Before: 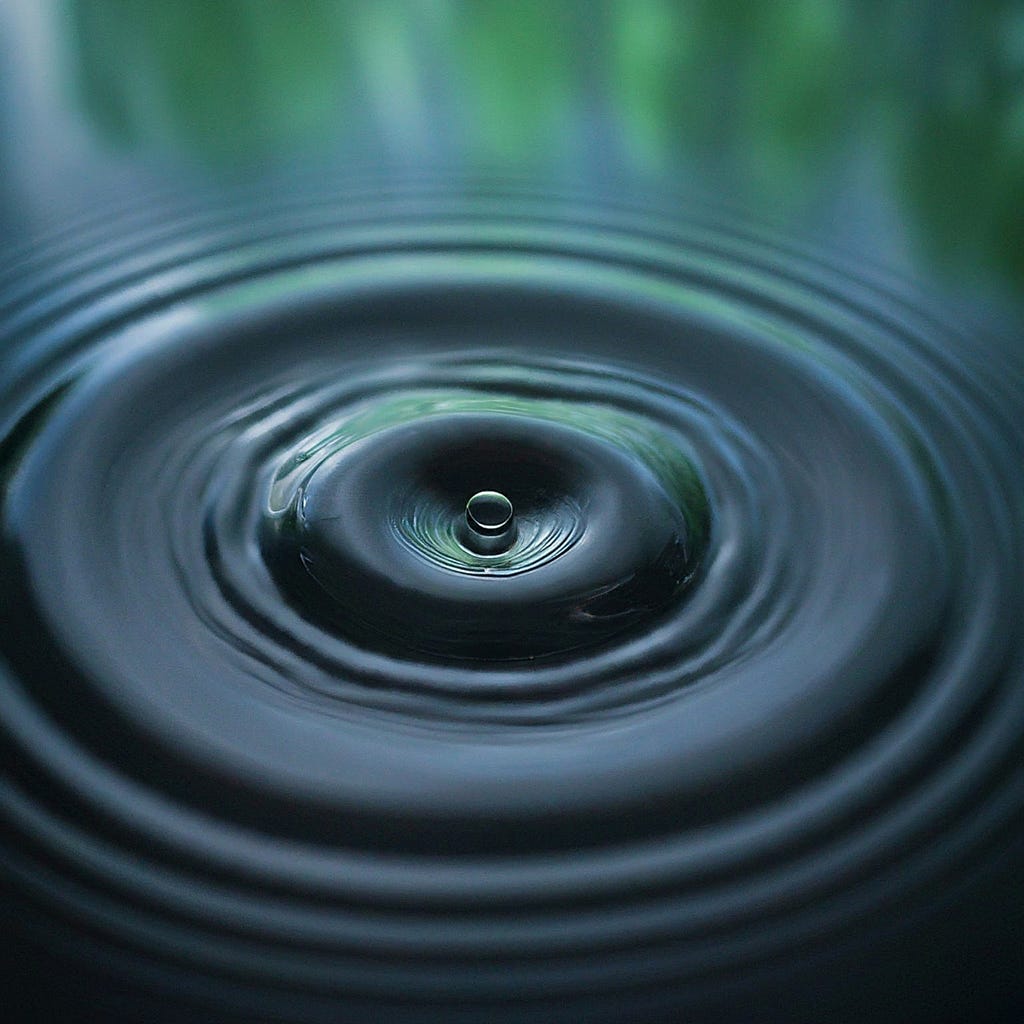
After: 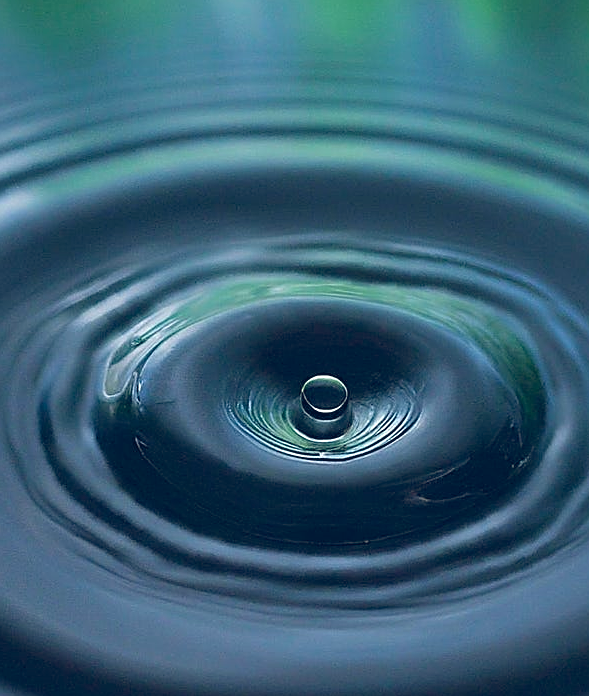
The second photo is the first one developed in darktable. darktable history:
crop: left 16.177%, top 11.416%, right 26.234%, bottom 20.539%
color balance rgb: global offset › luminance 0.399%, global offset › chroma 0.207%, global offset › hue 254.88°, perceptual saturation grading › global saturation 25.205%, global vibrance -16.365%, contrast -5.617%
sharpen: on, module defaults
tone equalizer: -8 EV 0.042 EV
